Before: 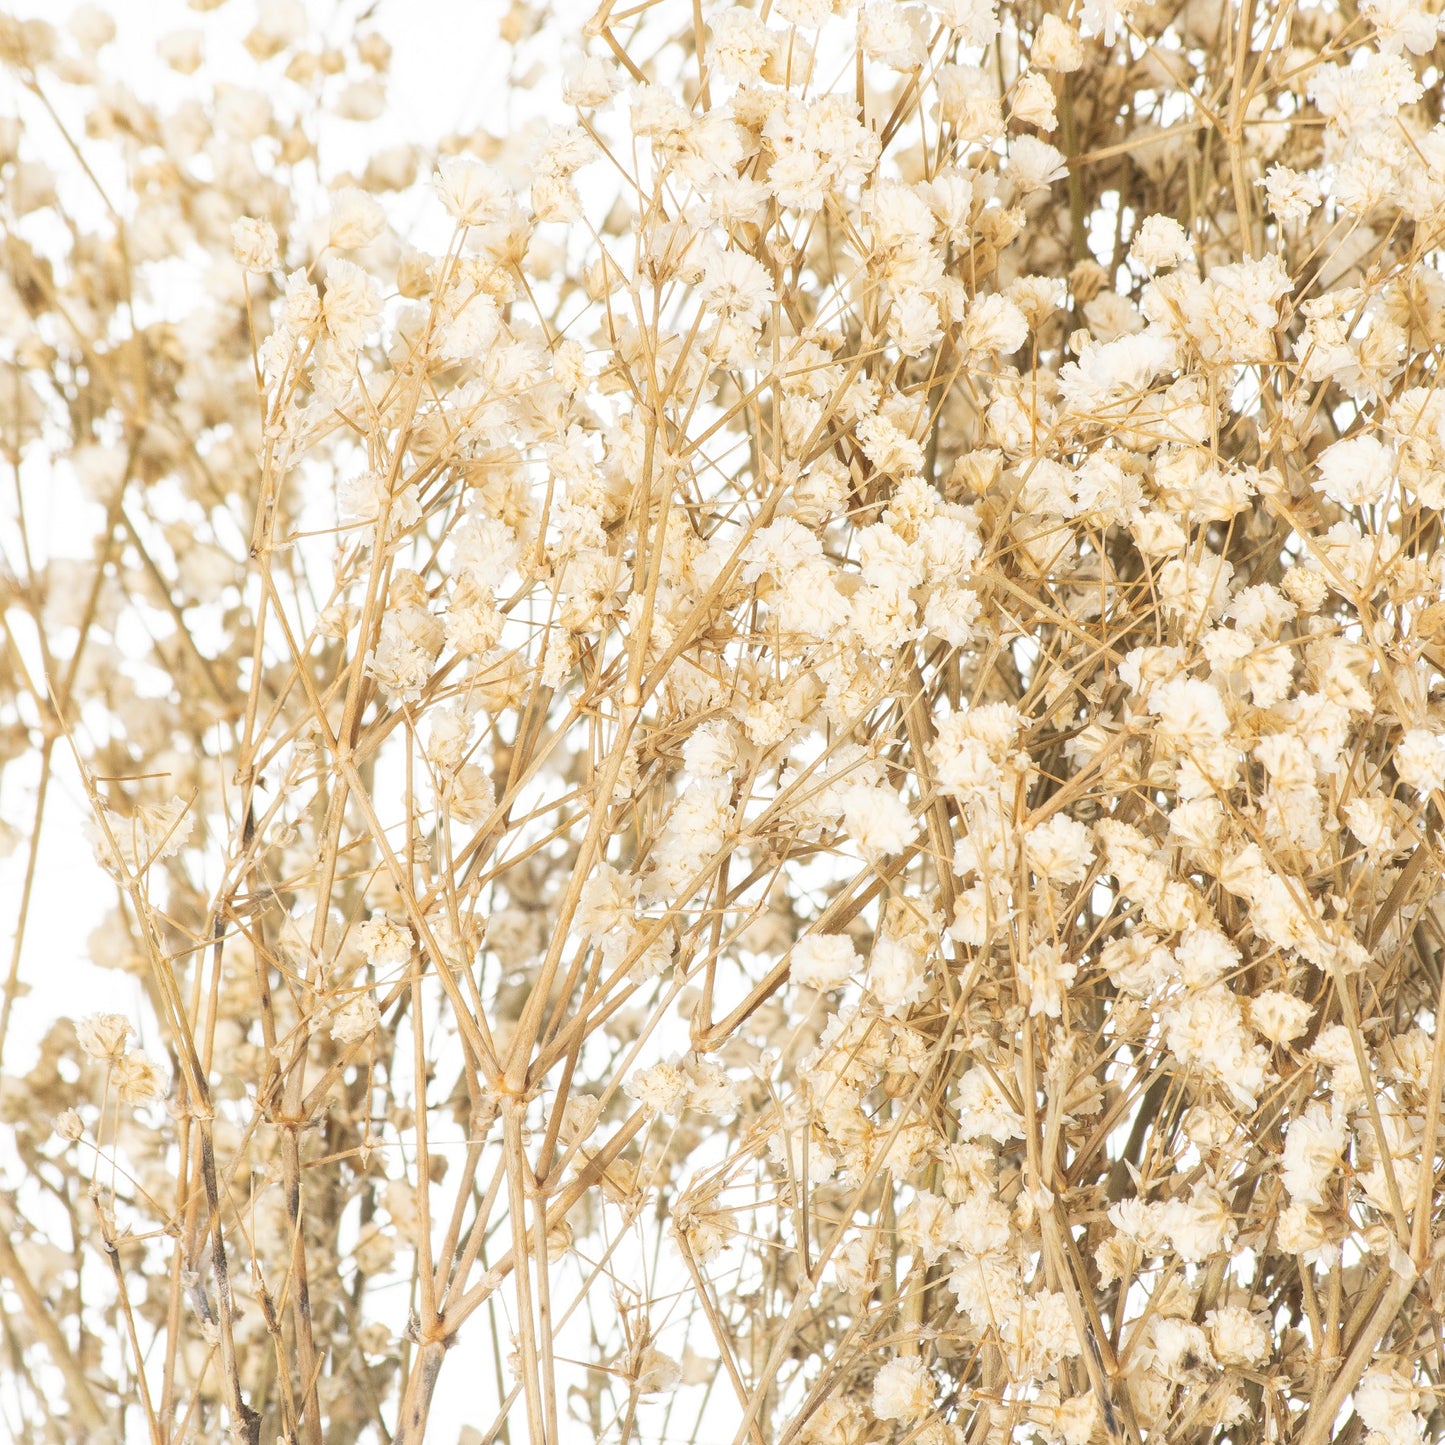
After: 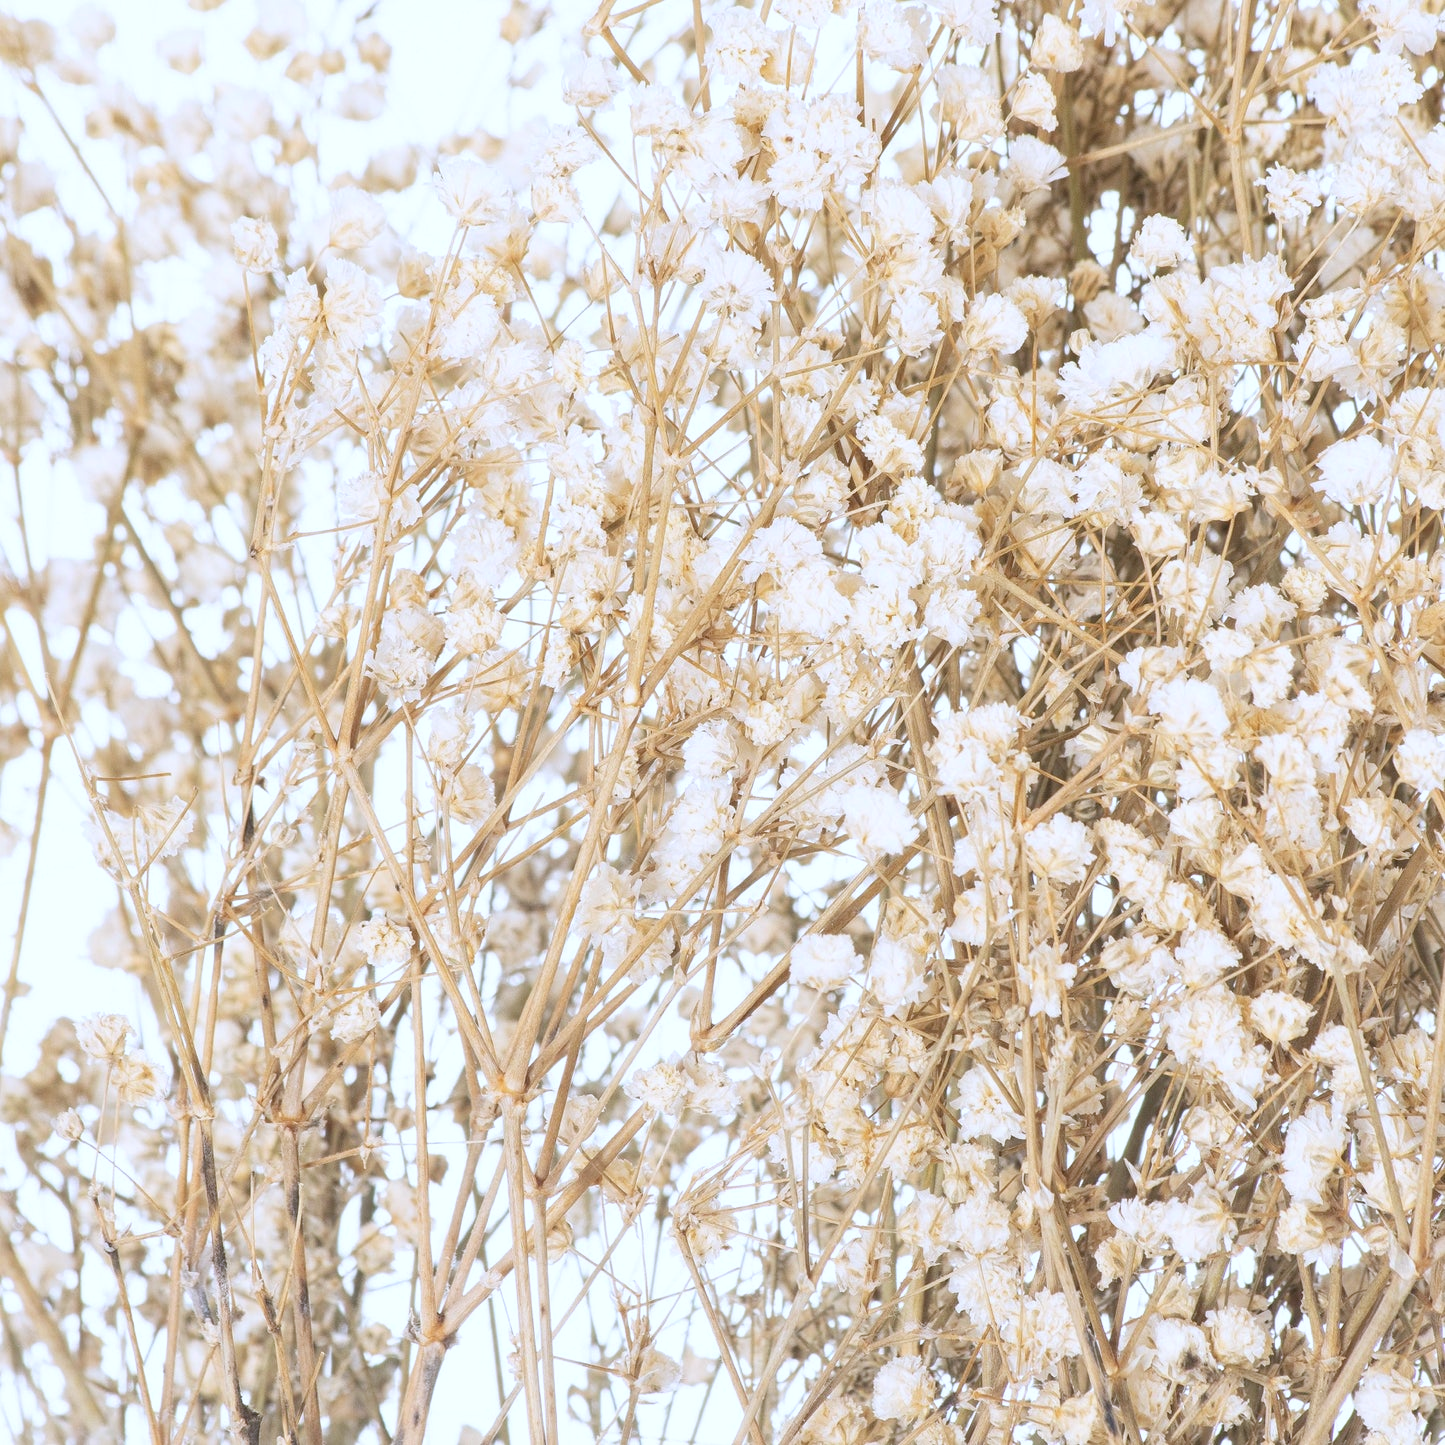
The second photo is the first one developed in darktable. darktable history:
color calibration: illuminant custom, x 0.372, y 0.384, temperature 4279.8 K
